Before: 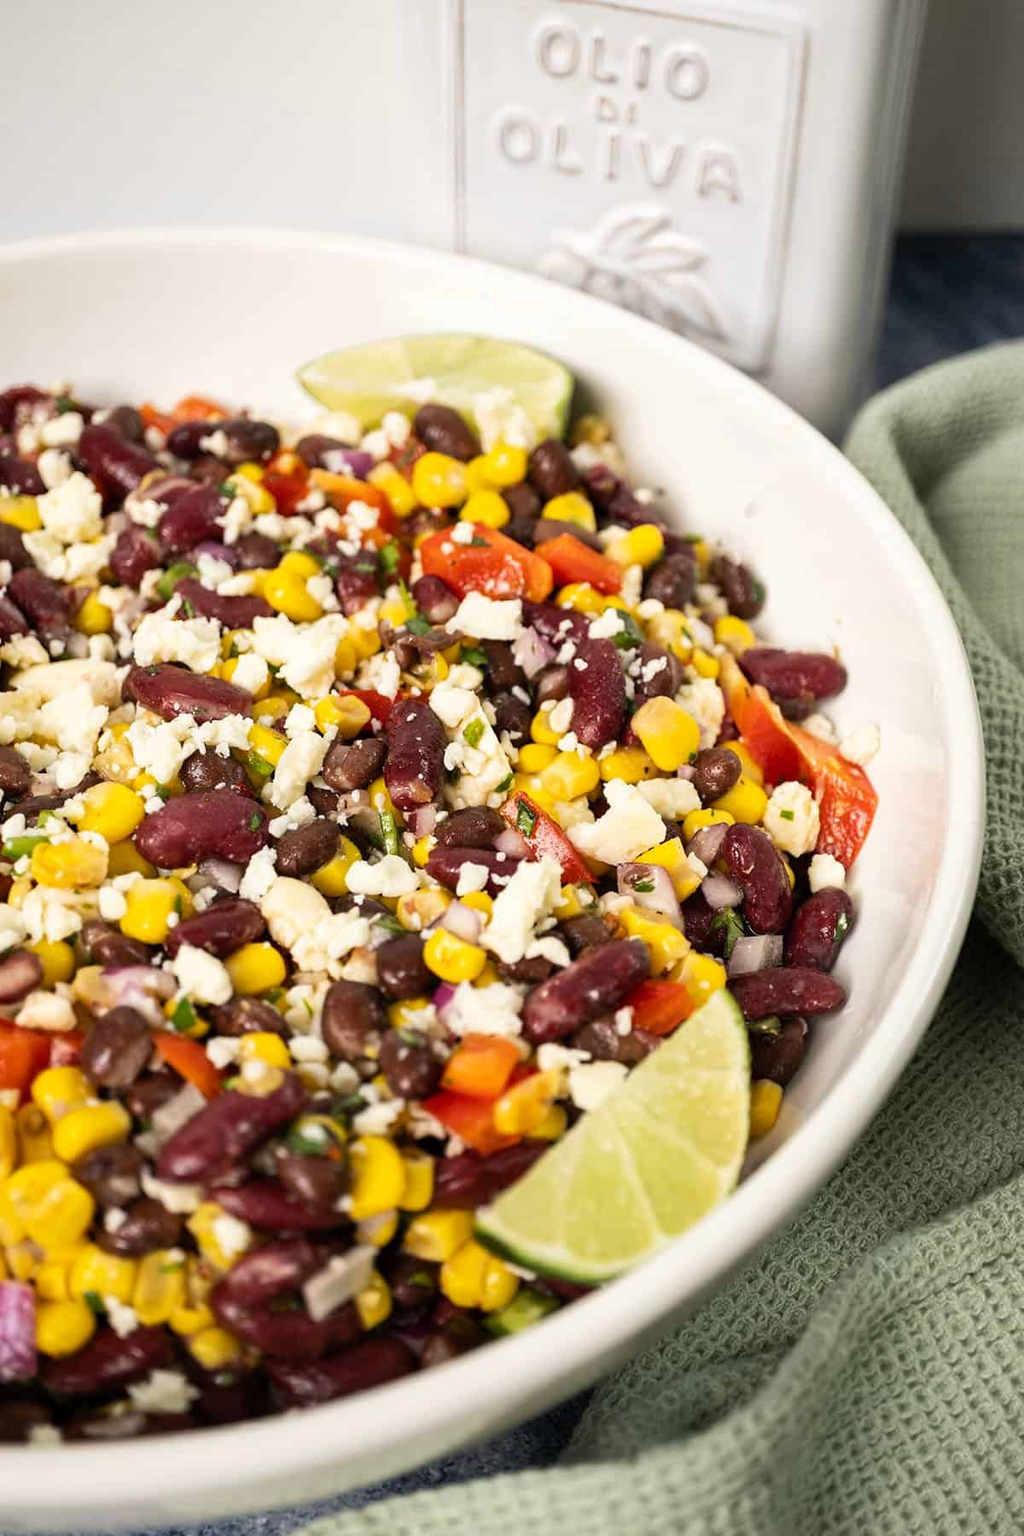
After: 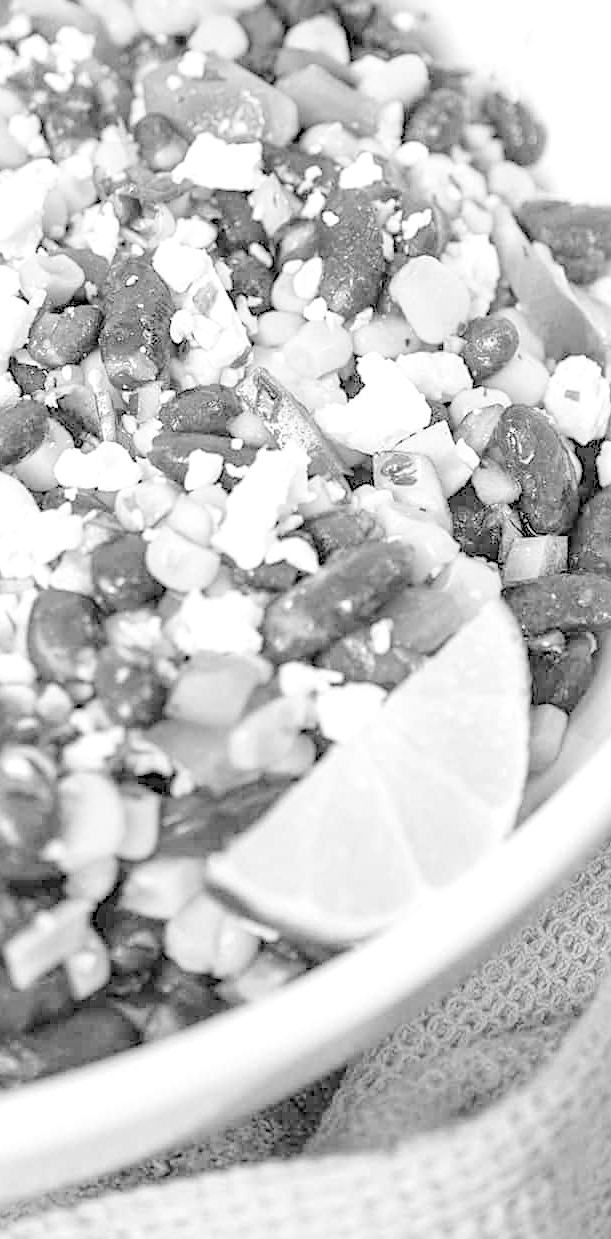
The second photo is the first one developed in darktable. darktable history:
contrast brightness saturation: brightness 1
local contrast: highlights 61%, detail 143%, midtone range 0.428
crop and rotate: left 29.237%, top 31.152%, right 19.807%
sharpen: radius 2.167, amount 0.381, threshold 0
tone equalizer: on, module defaults
monochrome: on, module defaults
